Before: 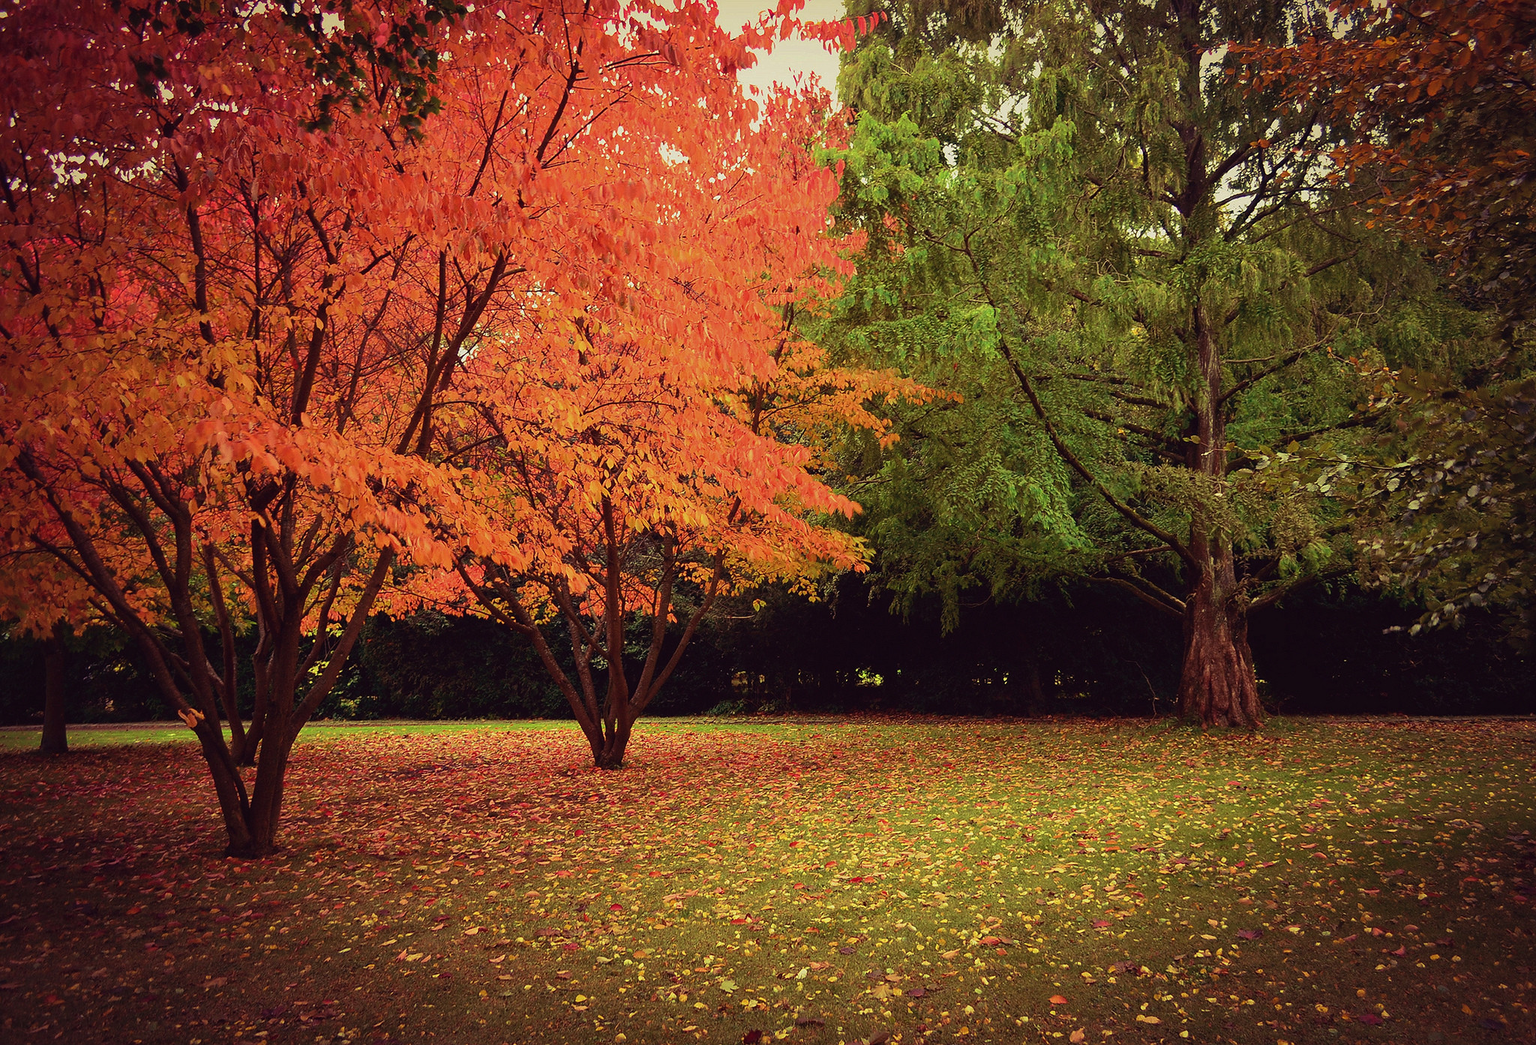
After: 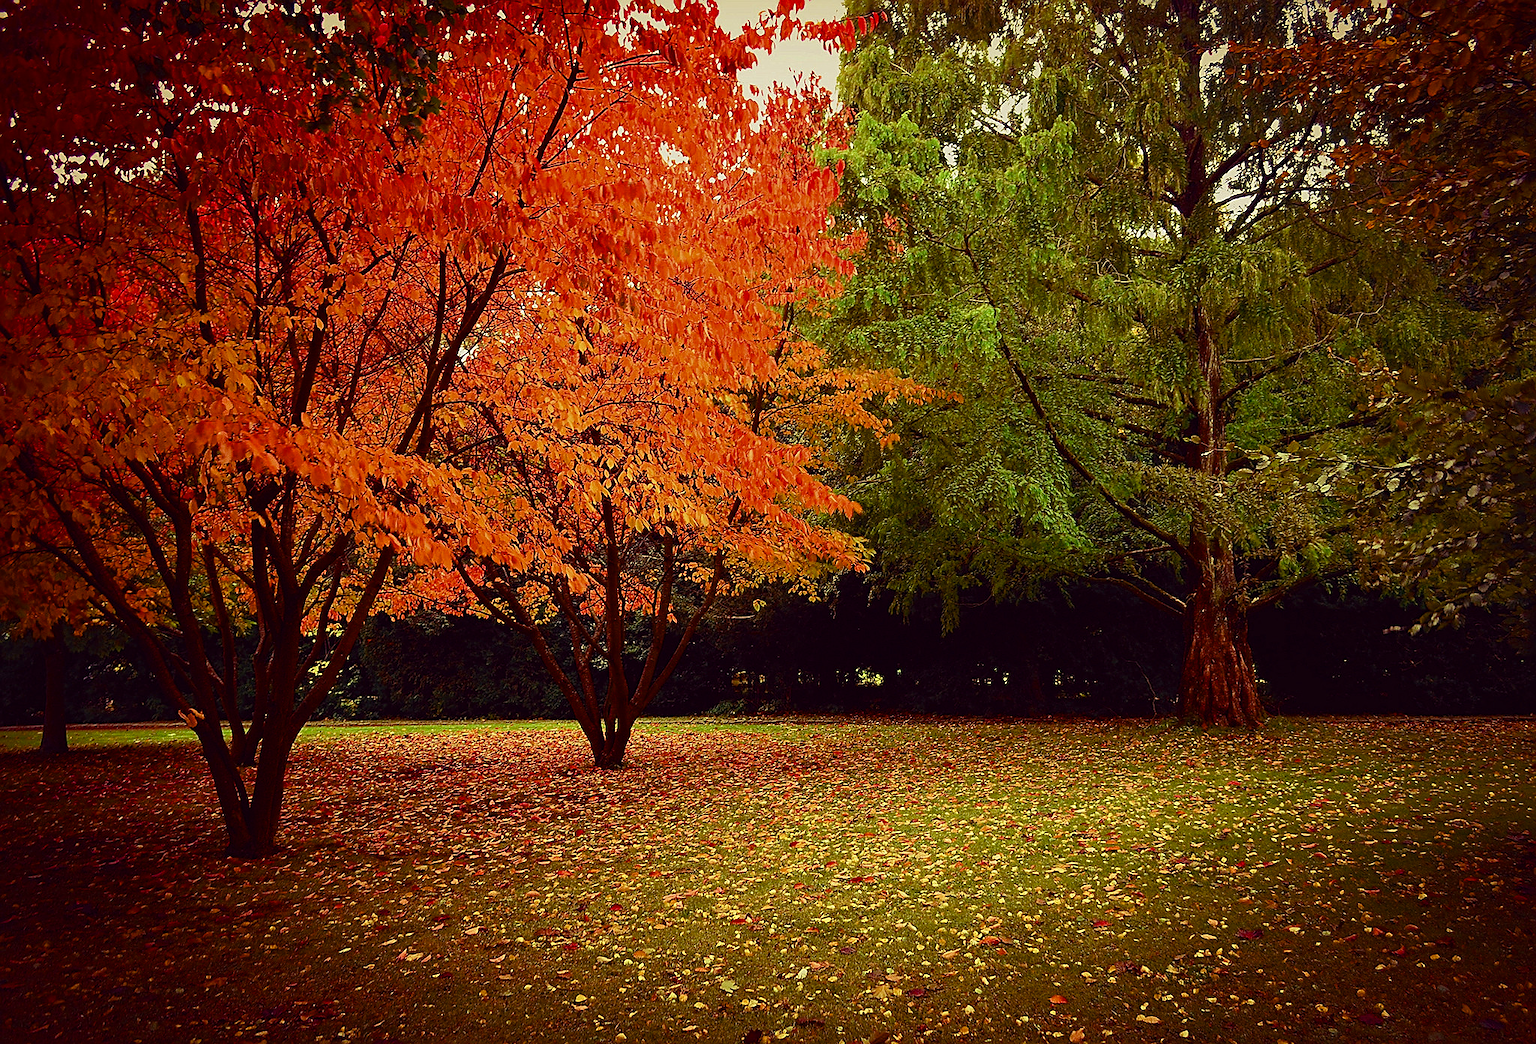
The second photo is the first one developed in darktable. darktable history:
color balance rgb: power › chroma 0.321%, power › hue 22.53°, perceptual saturation grading › global saturation 20%, perceptual saturation grading › highlights -24.758%, perceptual saturation grading › shadows 25.404%, saturation formula JzAzBz (2021)
sharpen: amount 0.497
